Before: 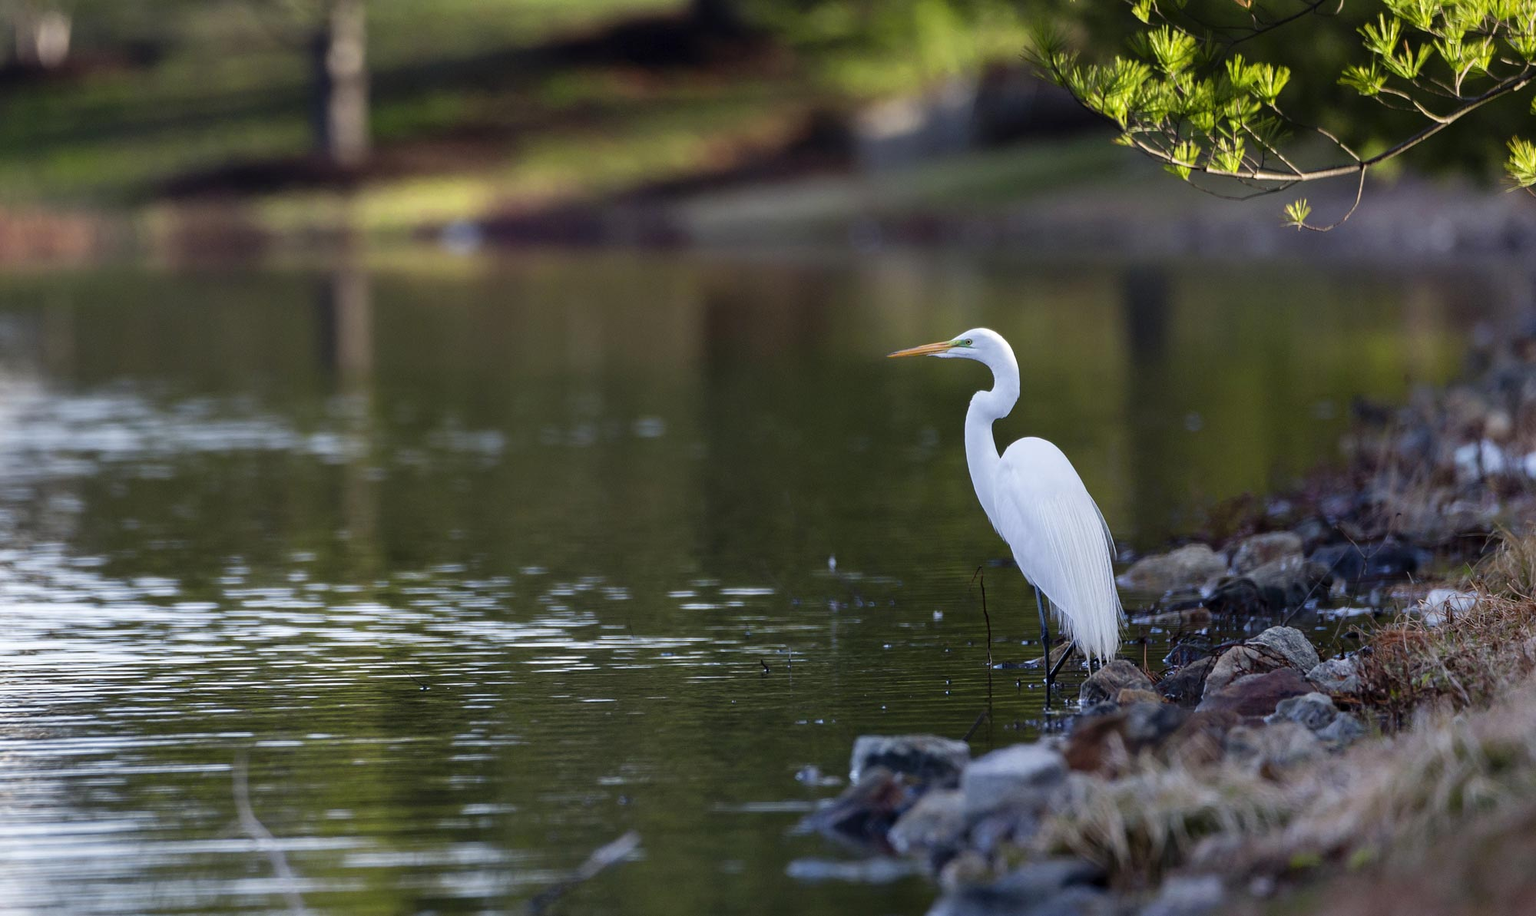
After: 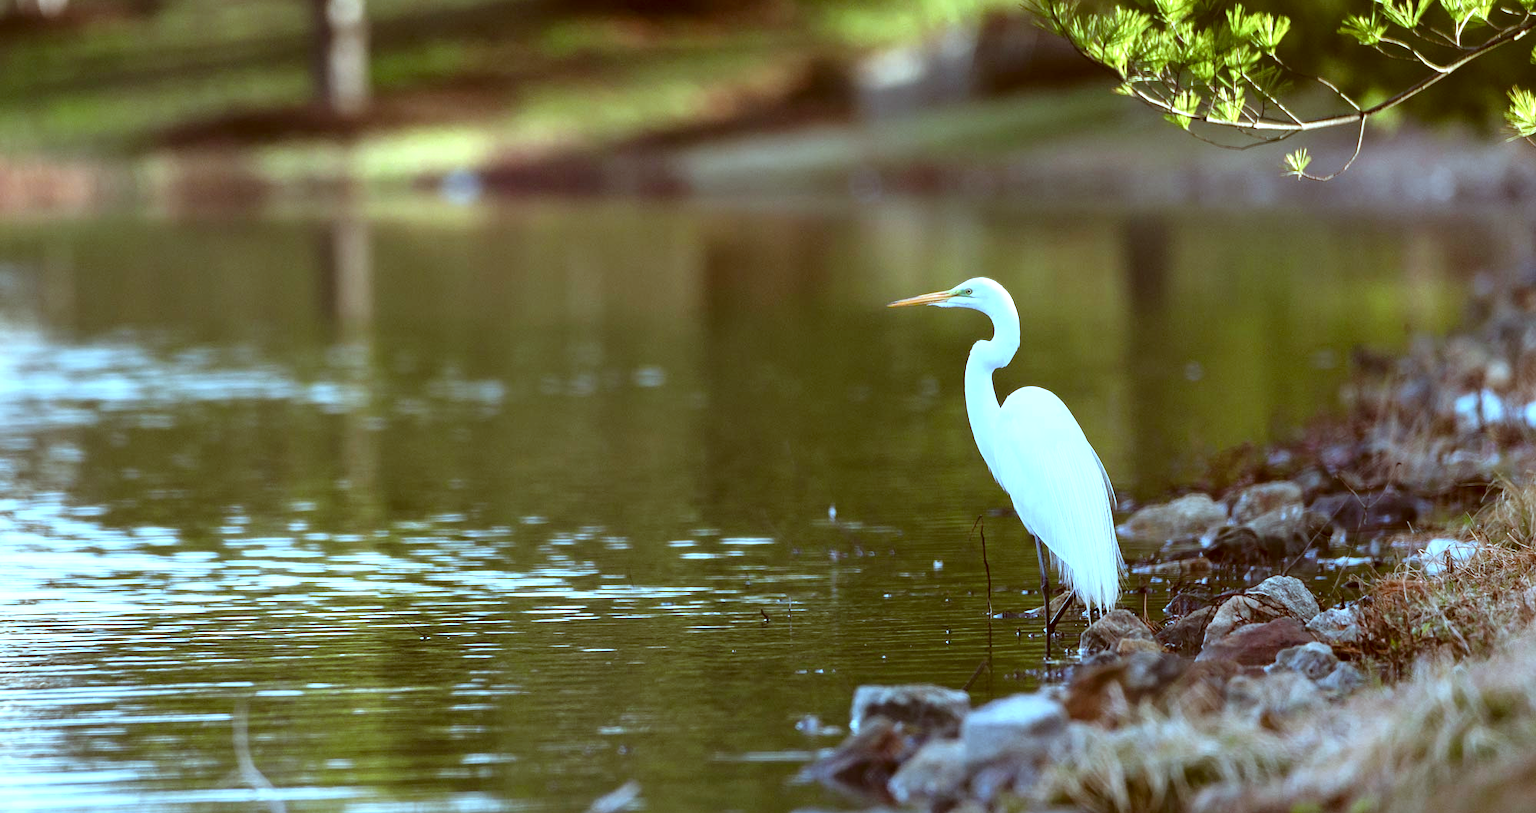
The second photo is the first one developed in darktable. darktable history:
color correction: highlights a* -14.62, highlights b* -16.22, shadows a* 10.12, shadows b* 29.4
crop and rotate: top 5.609%, bottom 5.609%
exposure: black level correction 0, exposure 0.953 EV, compensate exposure bias true, compensate highlight preservation false
